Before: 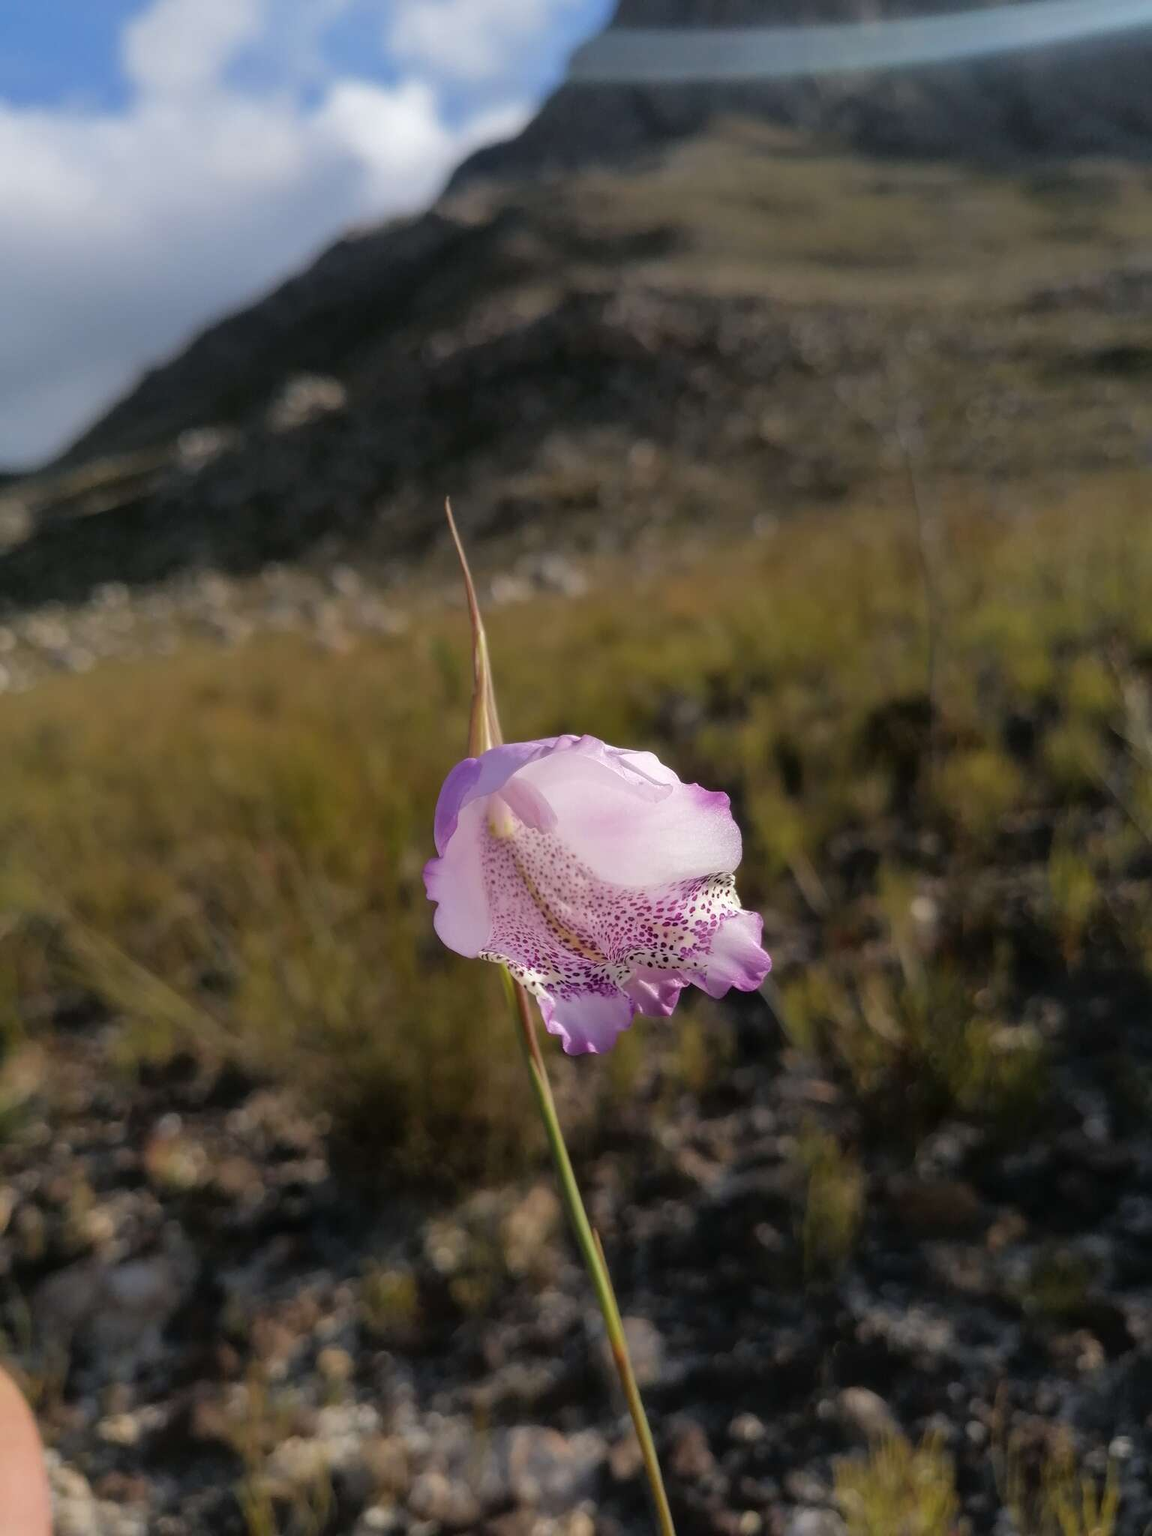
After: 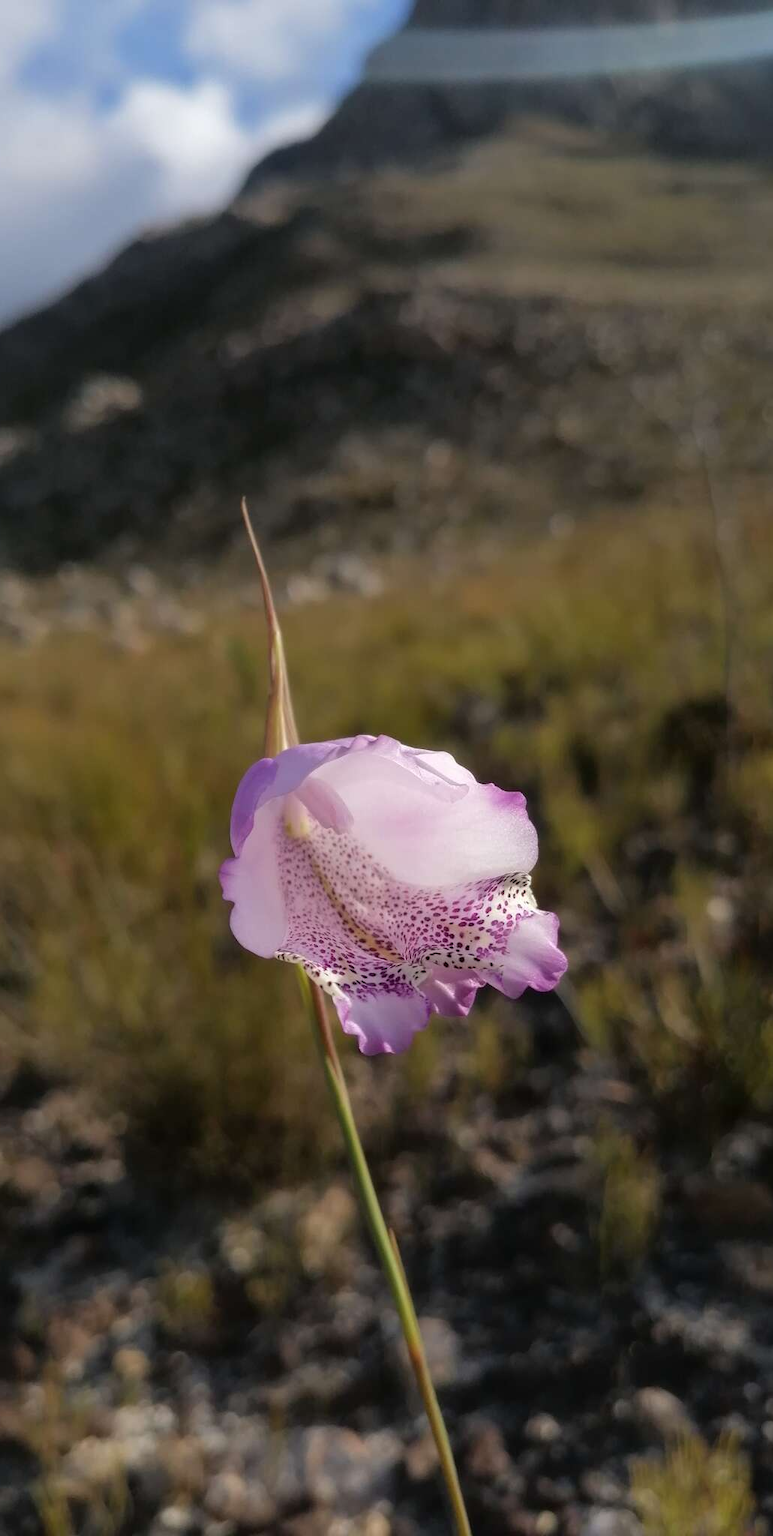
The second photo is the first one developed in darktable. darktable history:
crop and rotate: left 17.712%, right 15.125%
